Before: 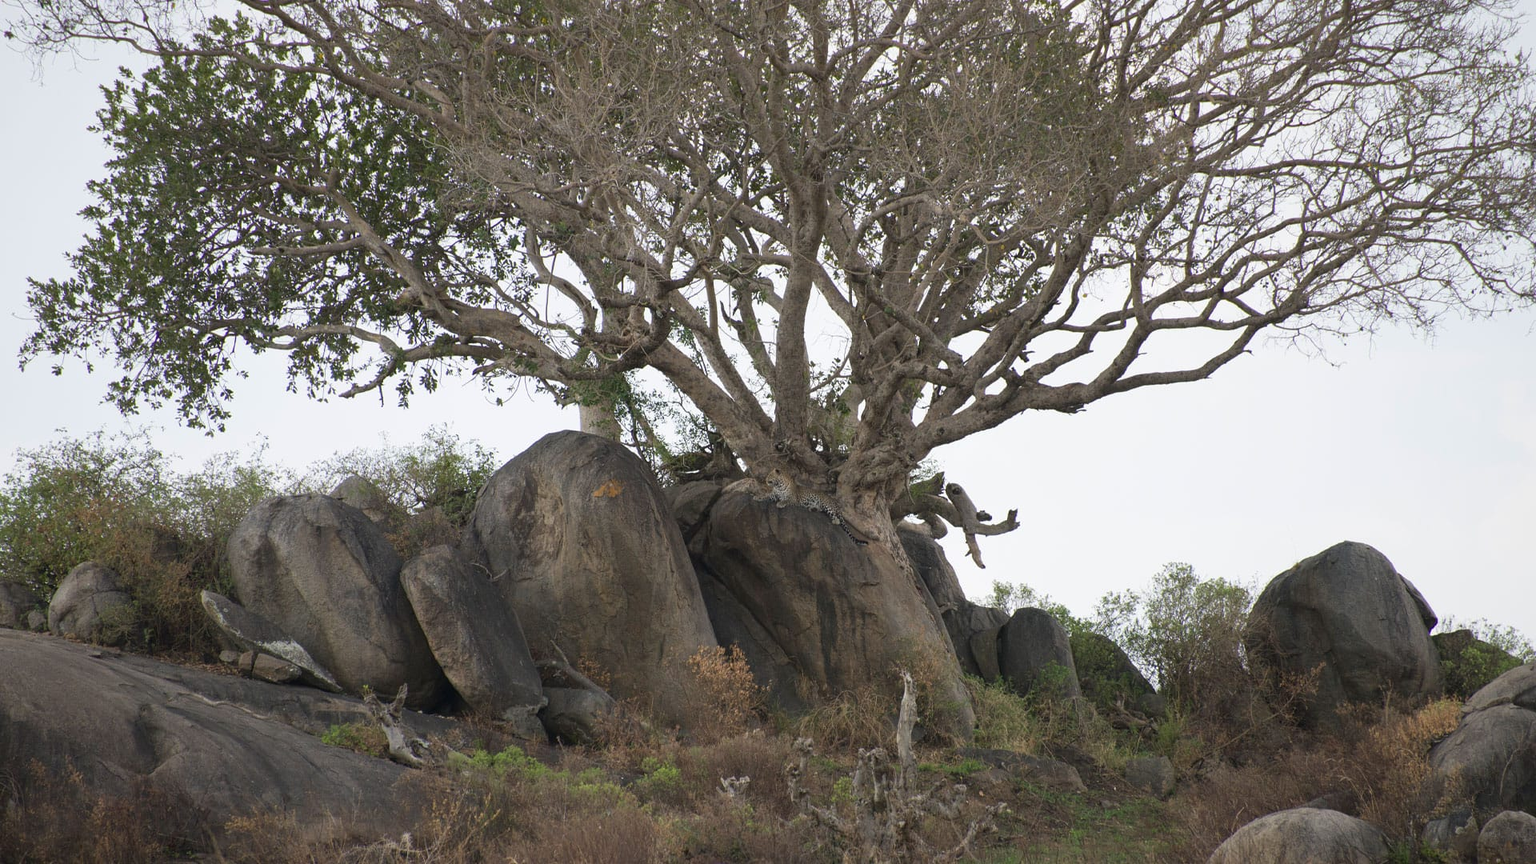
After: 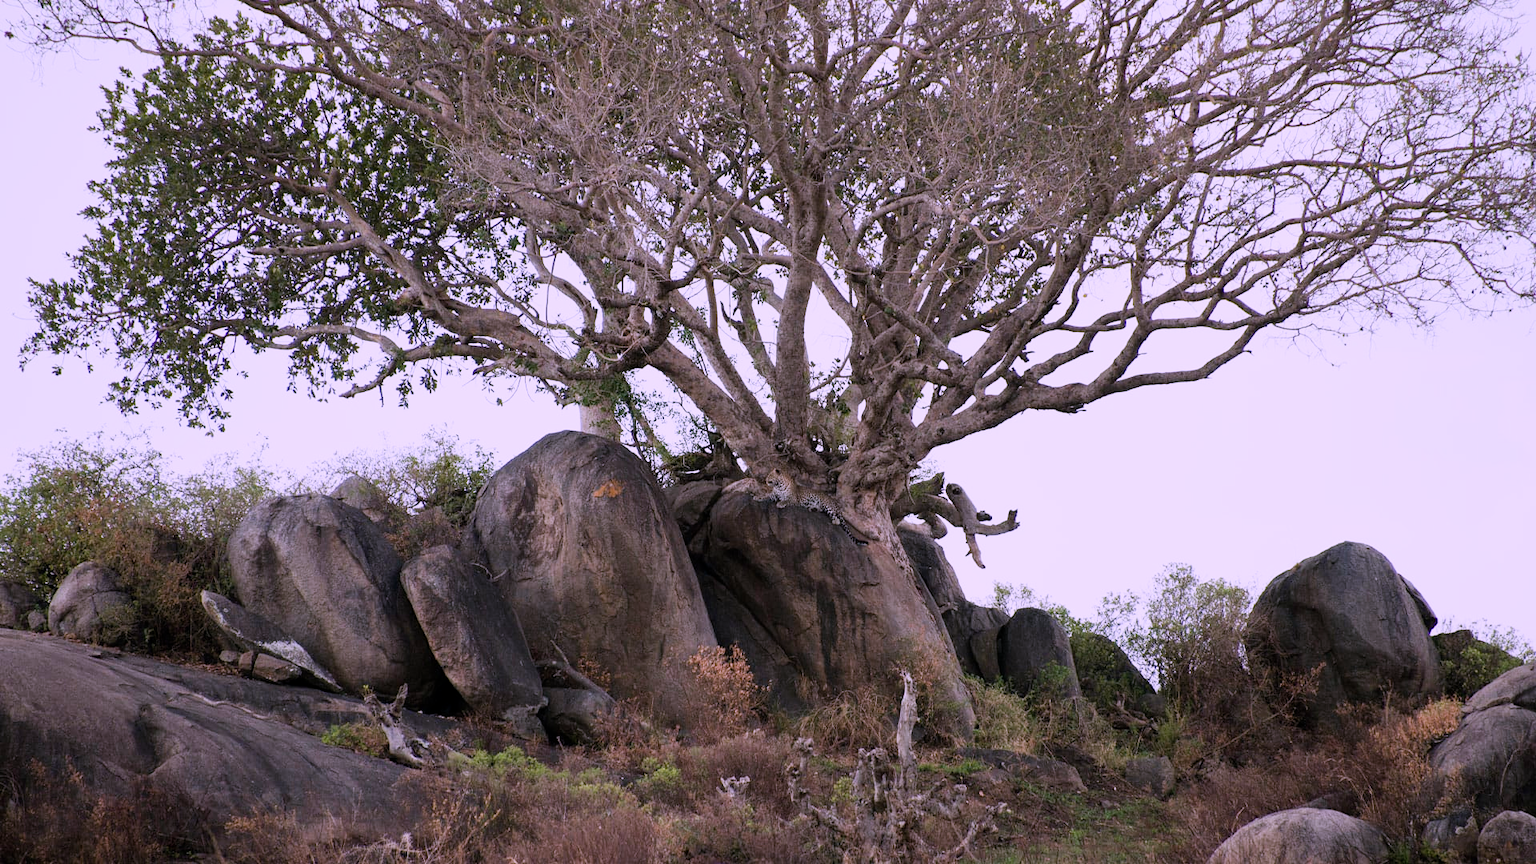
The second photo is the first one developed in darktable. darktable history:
sigmoid: contrast 1.54, target black 0
color correction: highlights a* 15.03, highlights b* -25.07
exposure: black level correction 0.005, exposure 0.286 EV, compensate highlight preservation false
rgb levels: preserve colors max RGB
